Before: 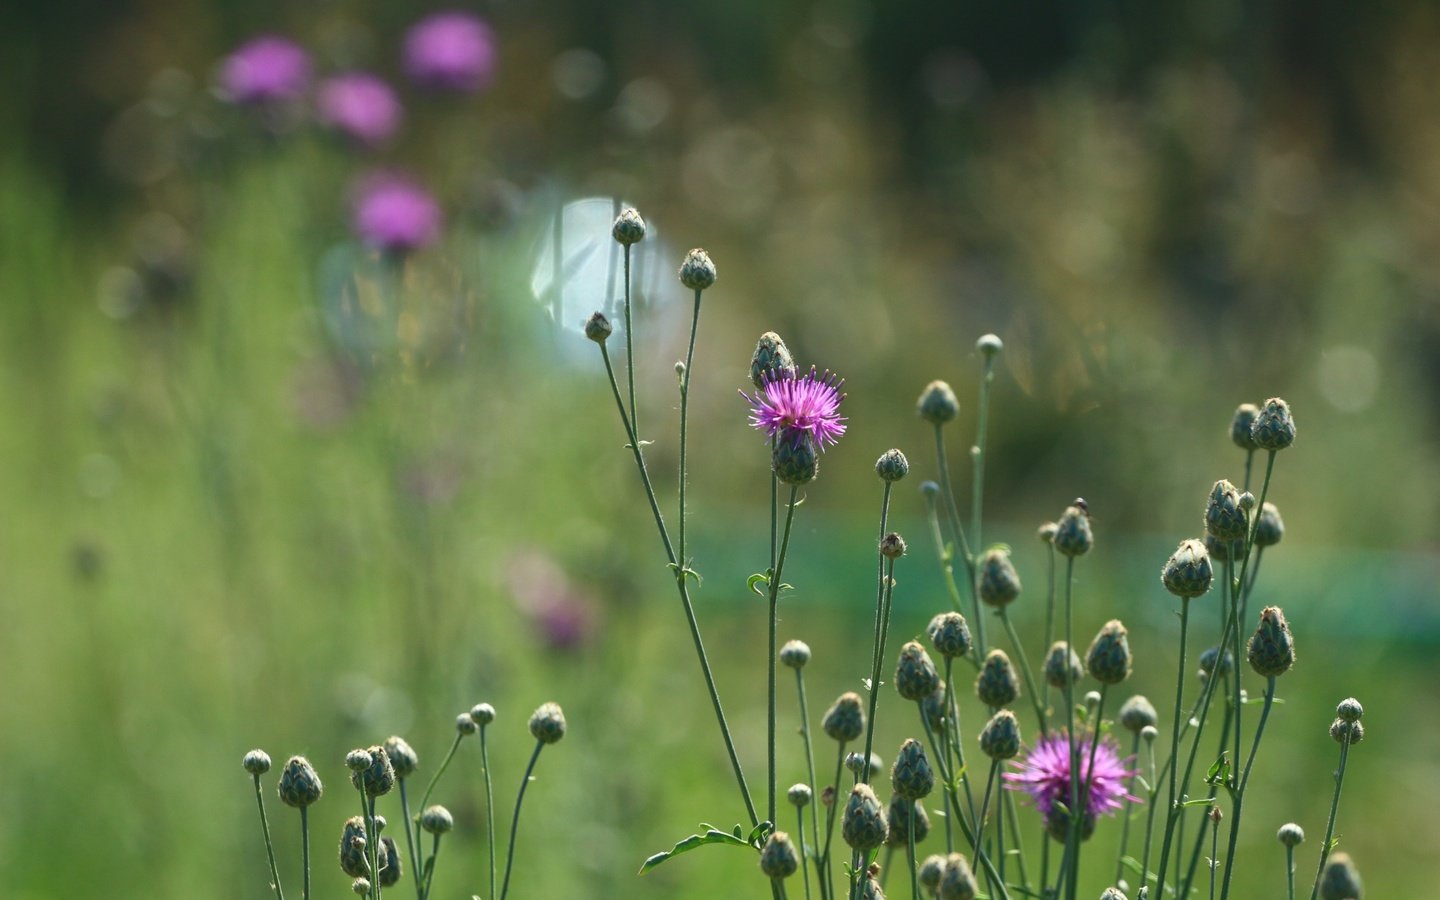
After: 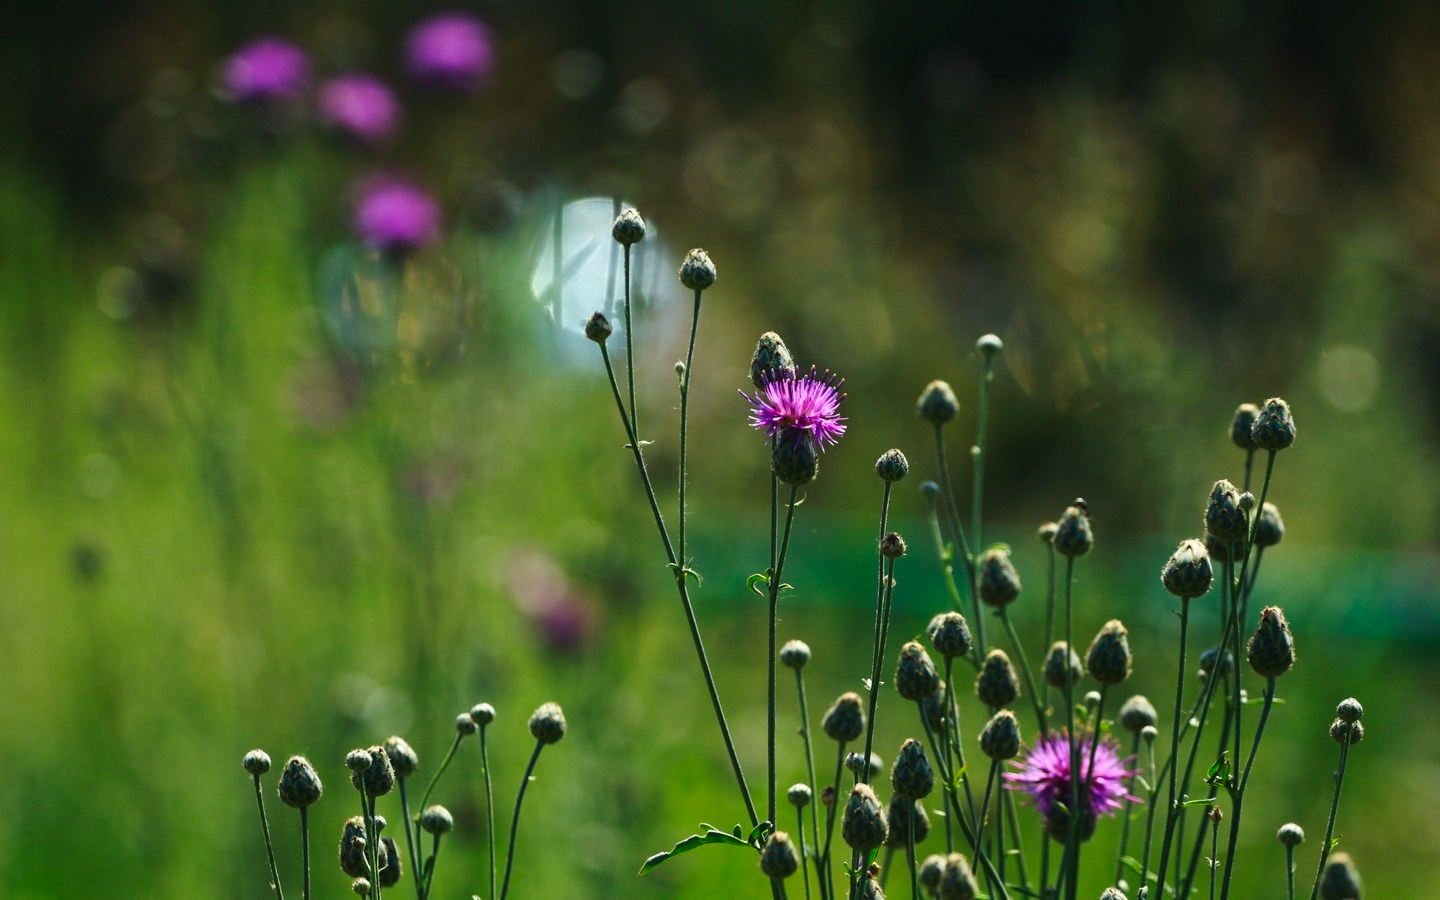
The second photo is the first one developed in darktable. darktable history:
tone curve: curves: ch0 [(0, 0) (0.003, 0.006) (0.011, 0.007) (0.025, 0.01) (0.044, 0.015) (0.069, 0.023) (0.1, 0.031) (0.136, 0.045) (0.177, 0.066) (0.224, 0.098) (0.277, 0.139) (0.335, 0.194) (0.399, 0.254) (0.468, 0.346) (0.543, 0.45) (0.623, 0.56) (0.709, 0.667) (0.801, 0.78) (0.898, 0.891) (1, 1)], preserve colors none
